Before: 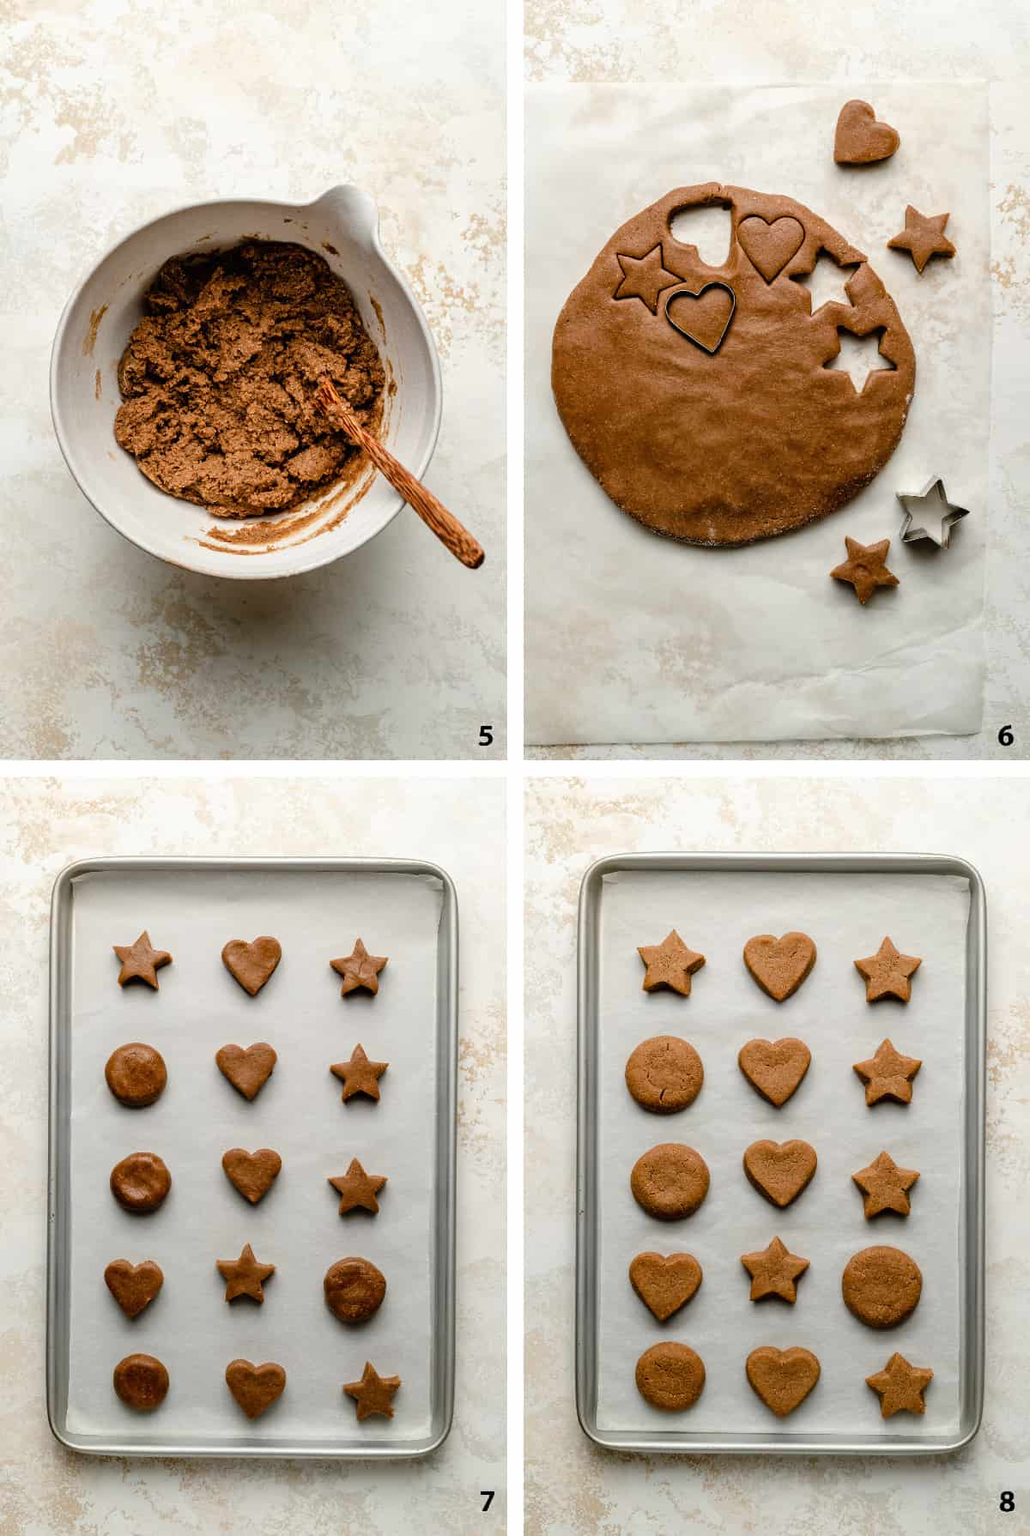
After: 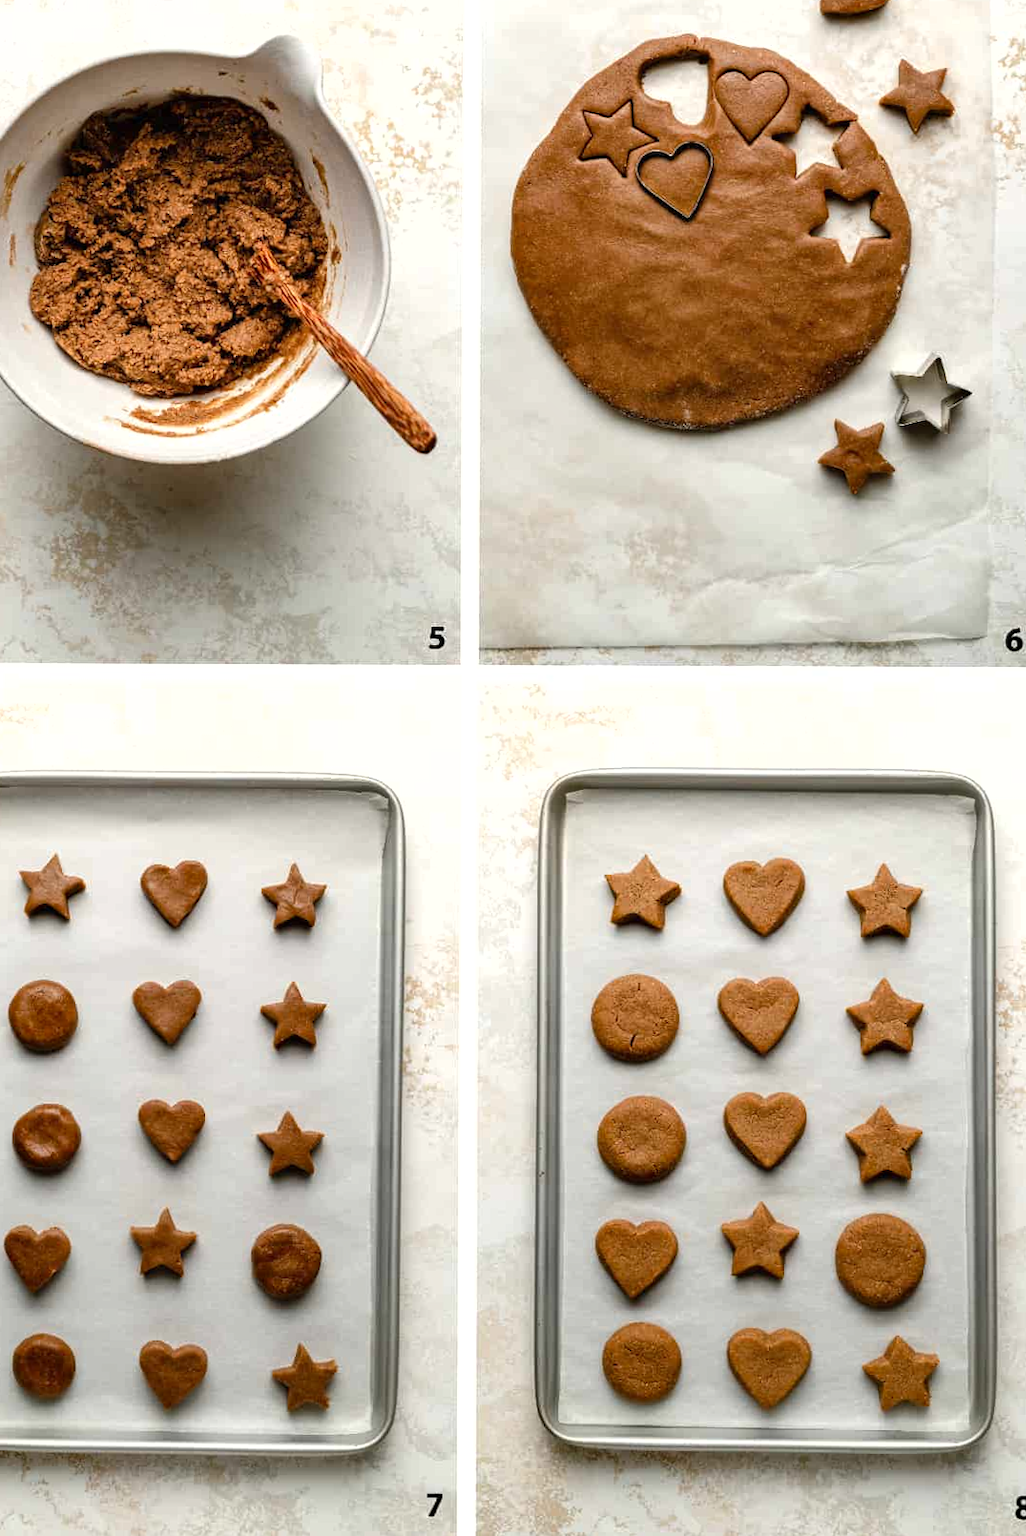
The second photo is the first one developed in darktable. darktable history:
rotate and perspective: rotation 0.226°, lens shift (vertical) -0.042, crop left 0.023, crop right 0.982, crop top 0.006, crop bottom 0.994
crop and rotate: left 8.262%, top 9.226%
exposure: exposure 0.3 EV, compensate highlight preservation false
shadows and highlights: radius 125.46, shadows 30.51, highlights -30.51, low approximation 0.01, soften with gaussian
